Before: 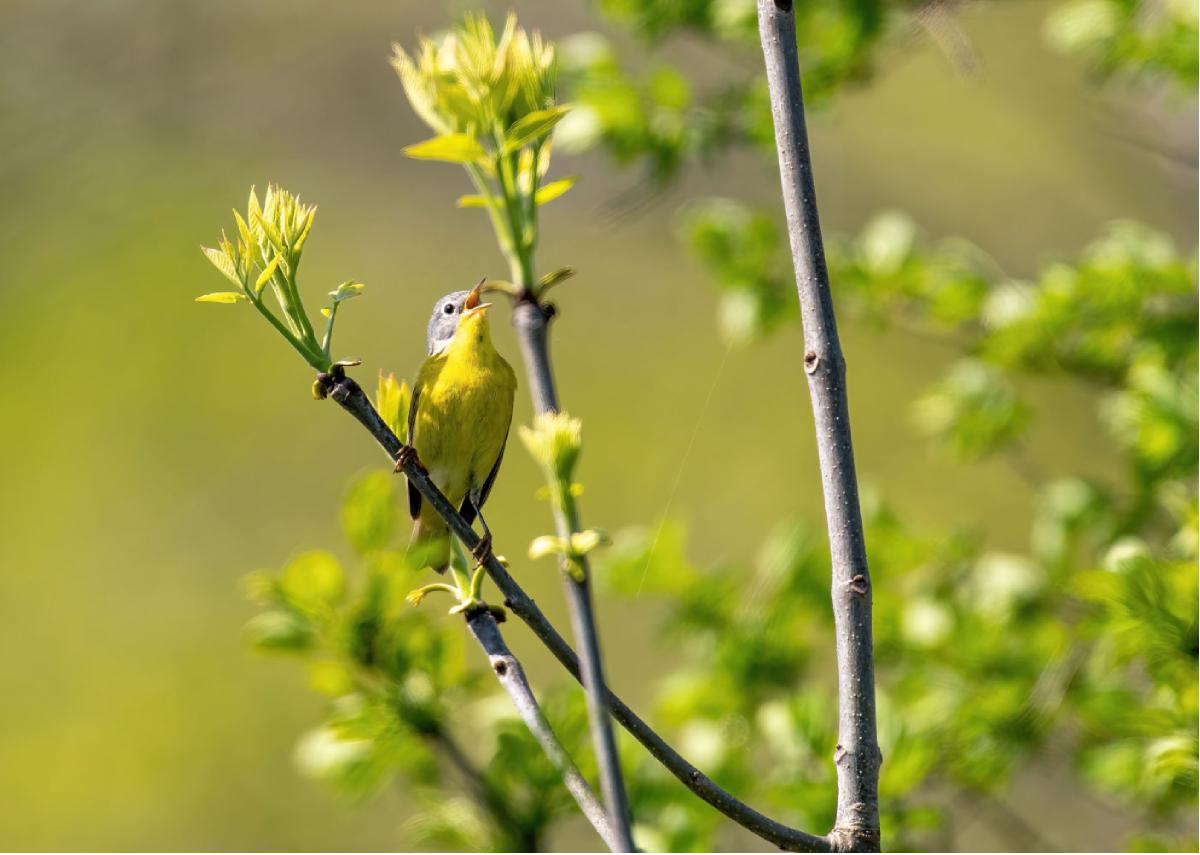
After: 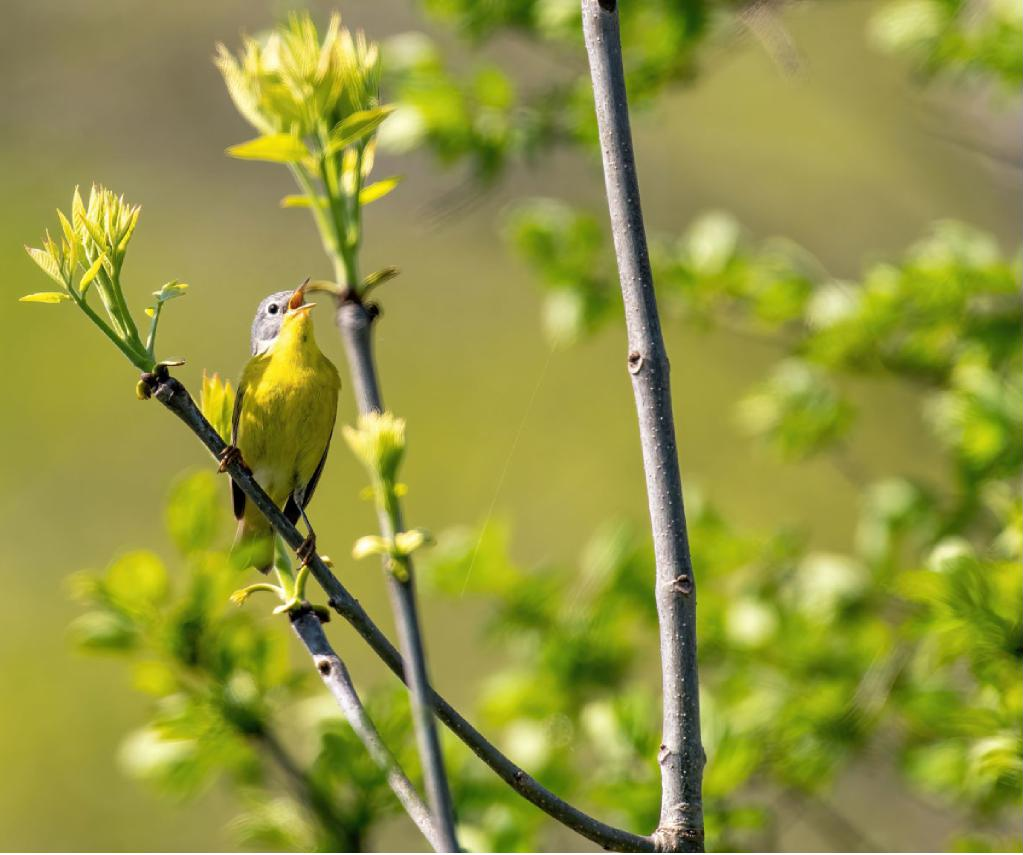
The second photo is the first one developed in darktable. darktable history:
crop and rotate: left 14.696%
